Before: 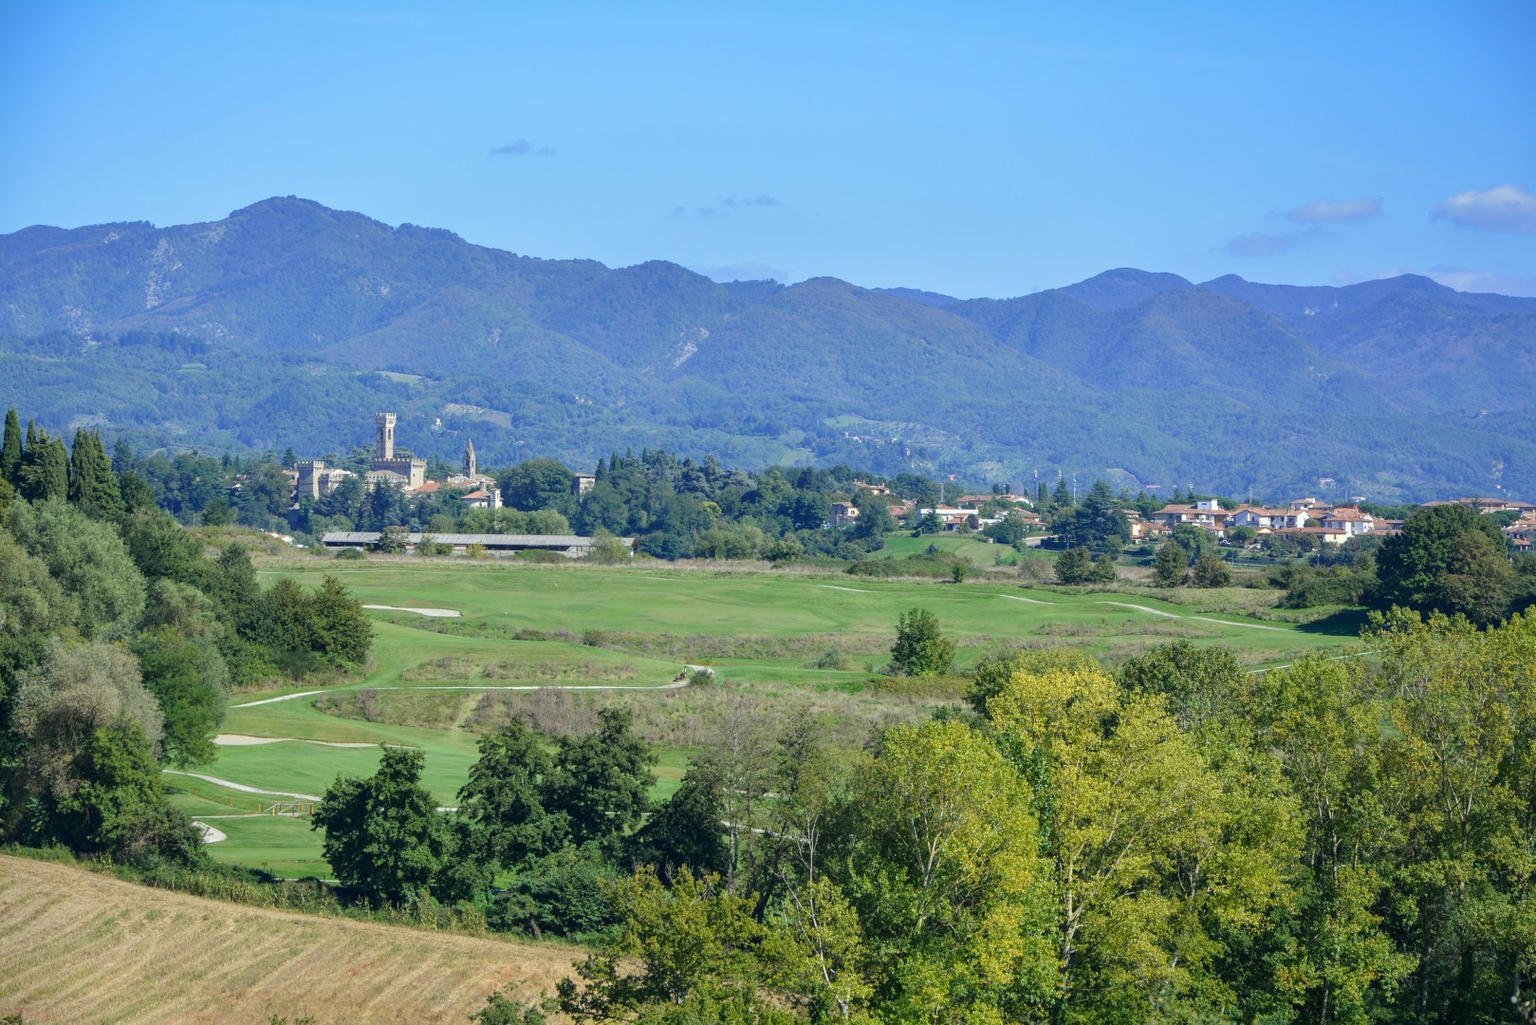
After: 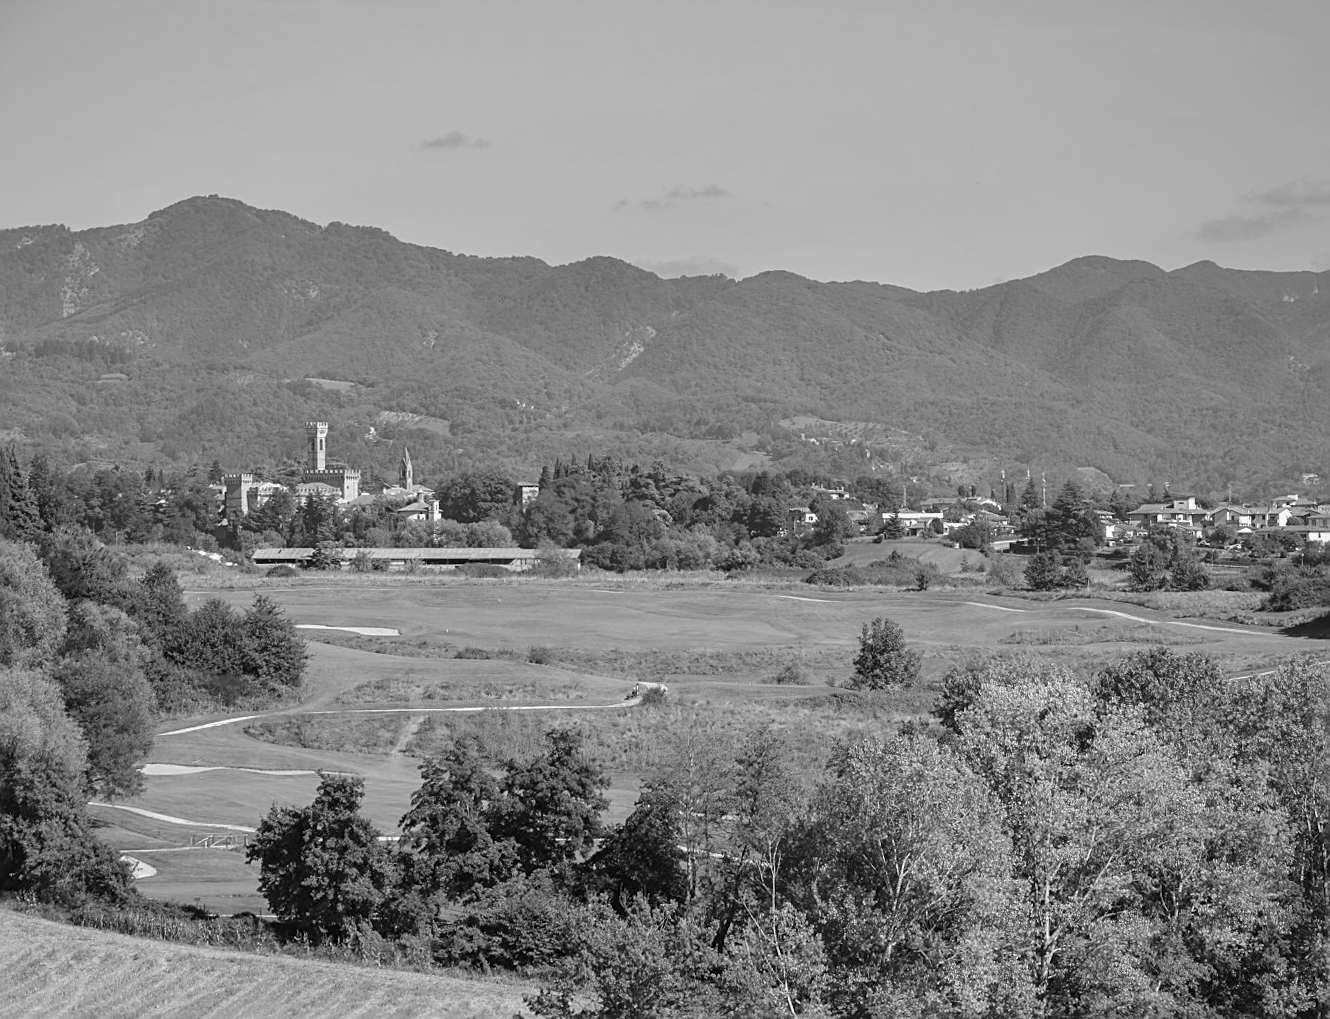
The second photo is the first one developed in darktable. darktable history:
sharpen: on, module defaults
crop and rotate: angle 1°, left 4.281%, top 0.642%, right 11.383%, bottom 2.486%
velvia: on, module defaults
monochrome: a 32, b 64, size 2.3
